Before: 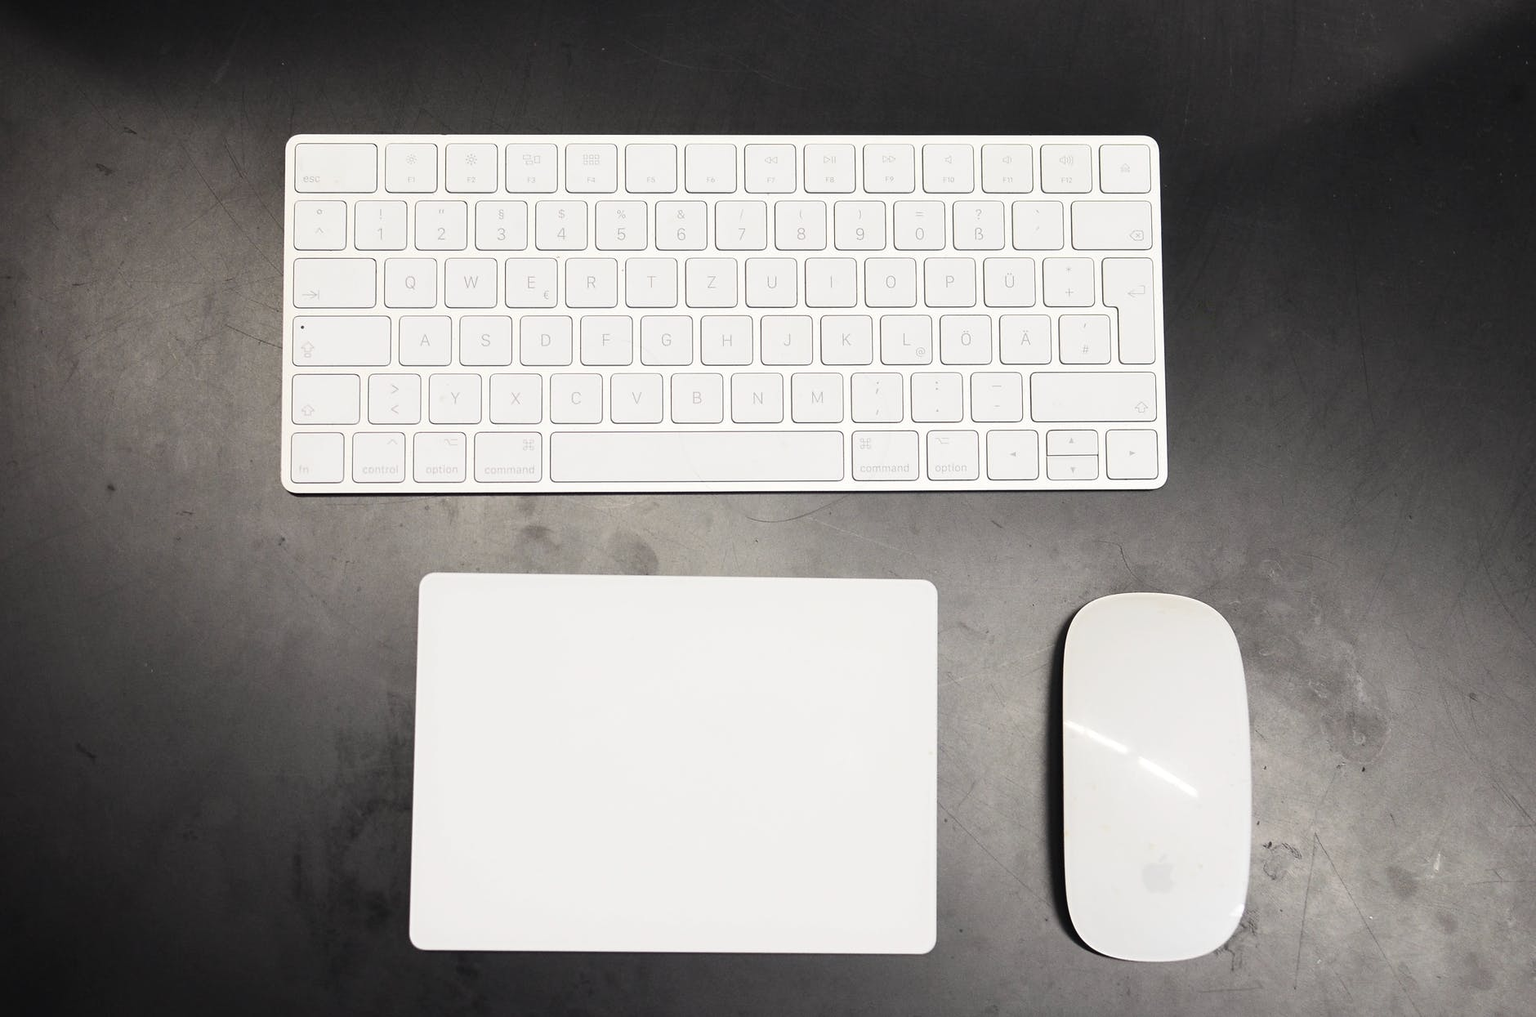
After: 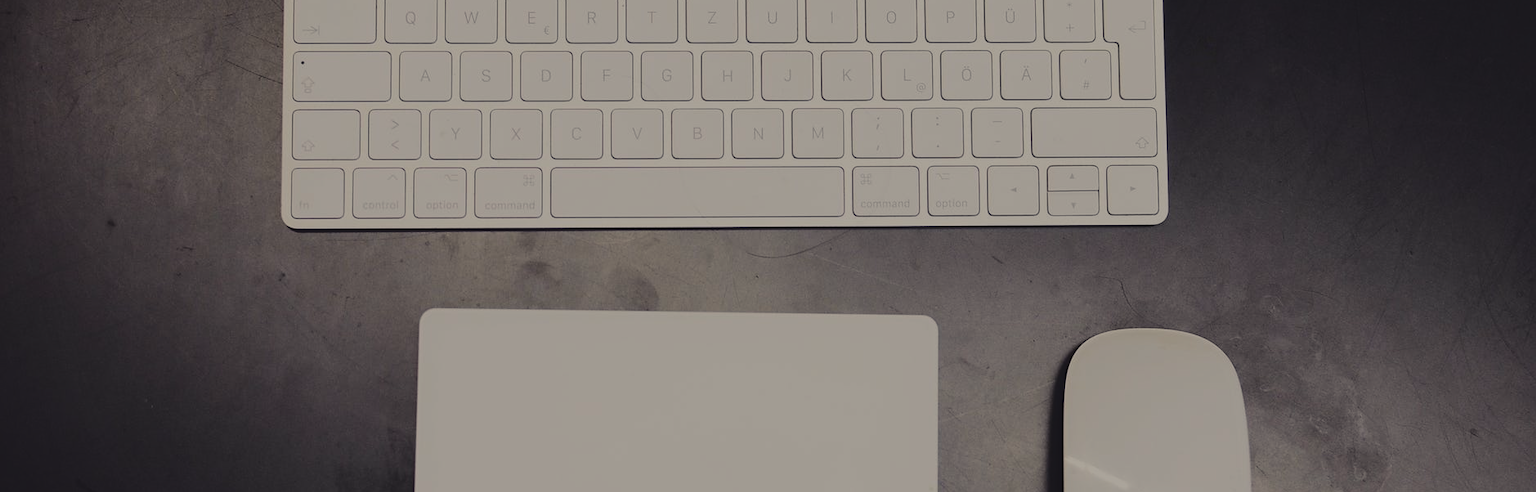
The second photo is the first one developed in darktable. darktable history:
fill light: exposure -2 EV, width 8.6
color balance rgb: shadows lift › chroma 3%, shadows lift › hue 280.8°, power › hue 330°, highlights gain › chroma 3%, highlights gain › hue 75.6°, global offset › luminance 2%, perceptual saturation grading › global saturation 20%, perceptual saturation grading › highlights -25%, perceptual saturation grading › shadows 50%, global vibrance 20.33%
exposure: exposure -1.468 EV, compensate highlight preservation false
crop and rotate: top 26.056%, bottom 25.543%
